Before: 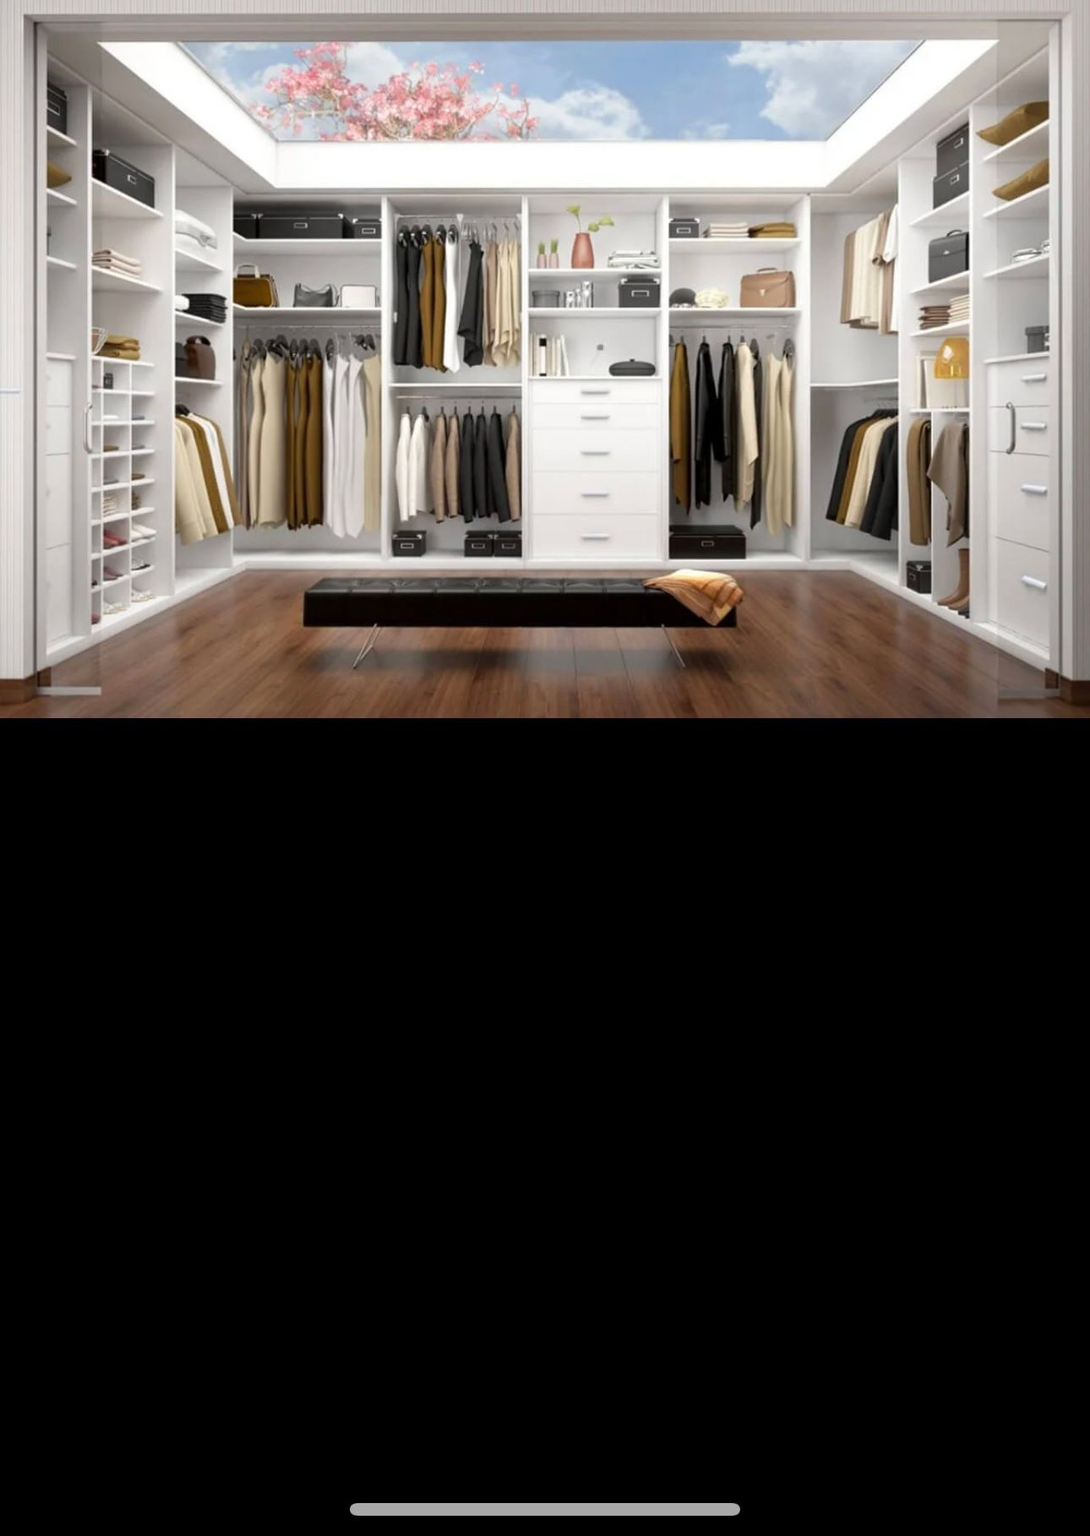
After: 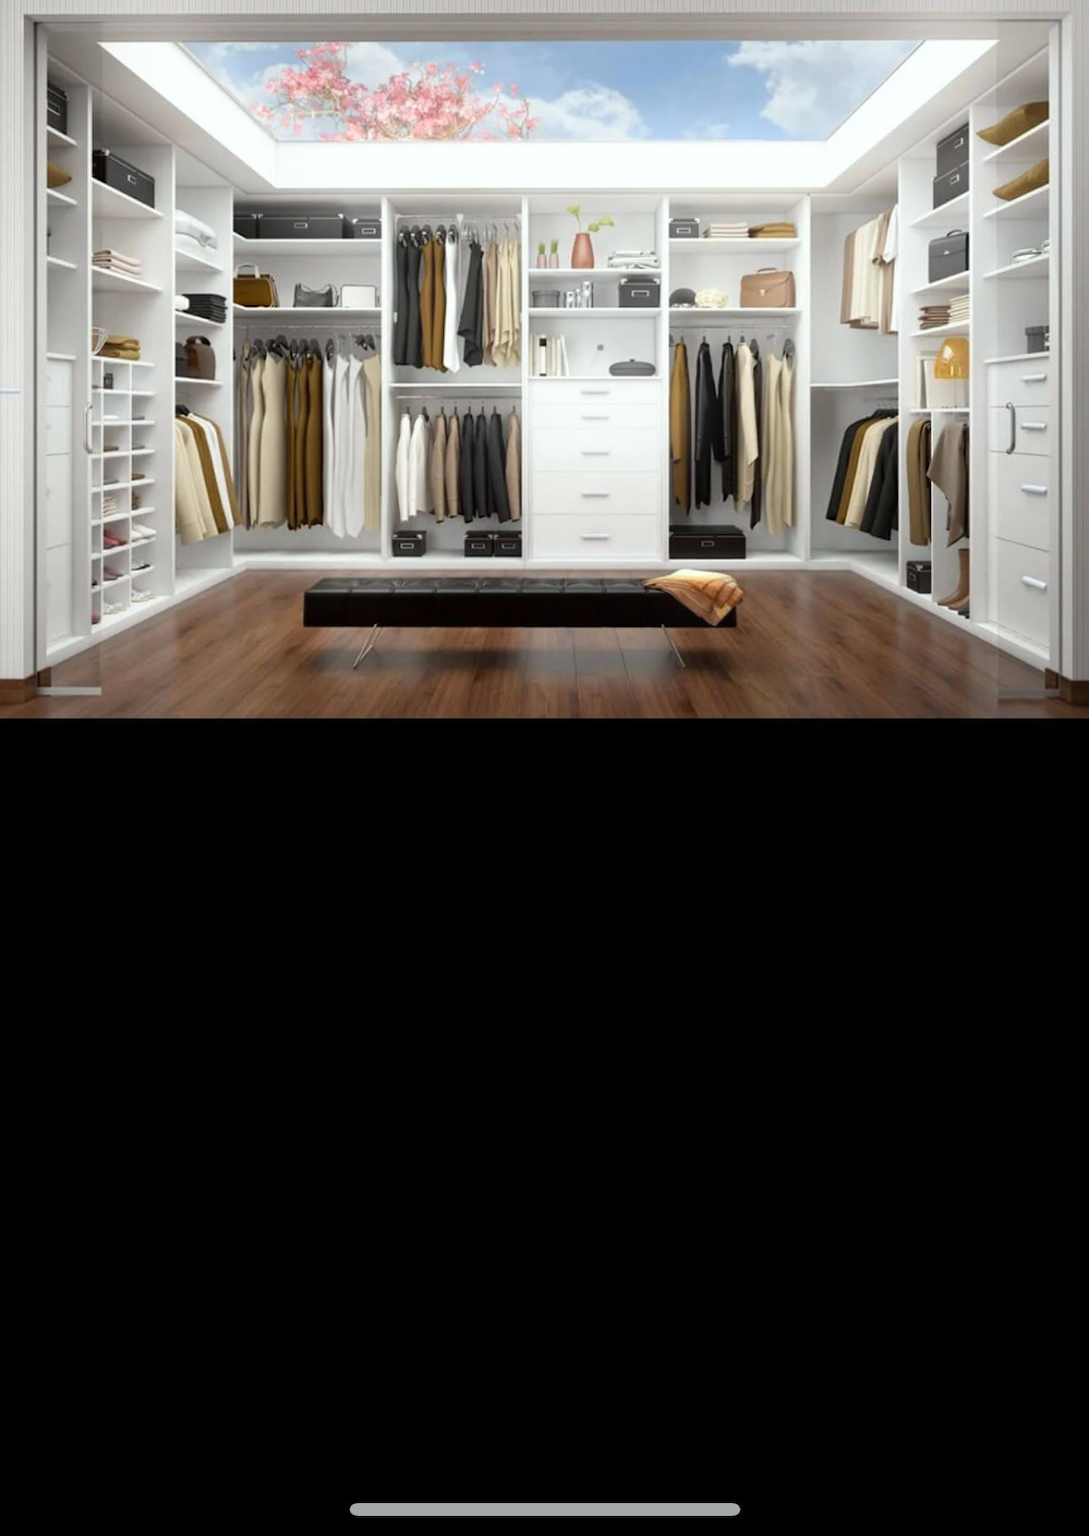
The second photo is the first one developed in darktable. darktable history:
white balance: red 0.978, blue 0.999
rgb levels: preserve colors max RGB
bloom: size 9%, threshold 100%, strength 7%
